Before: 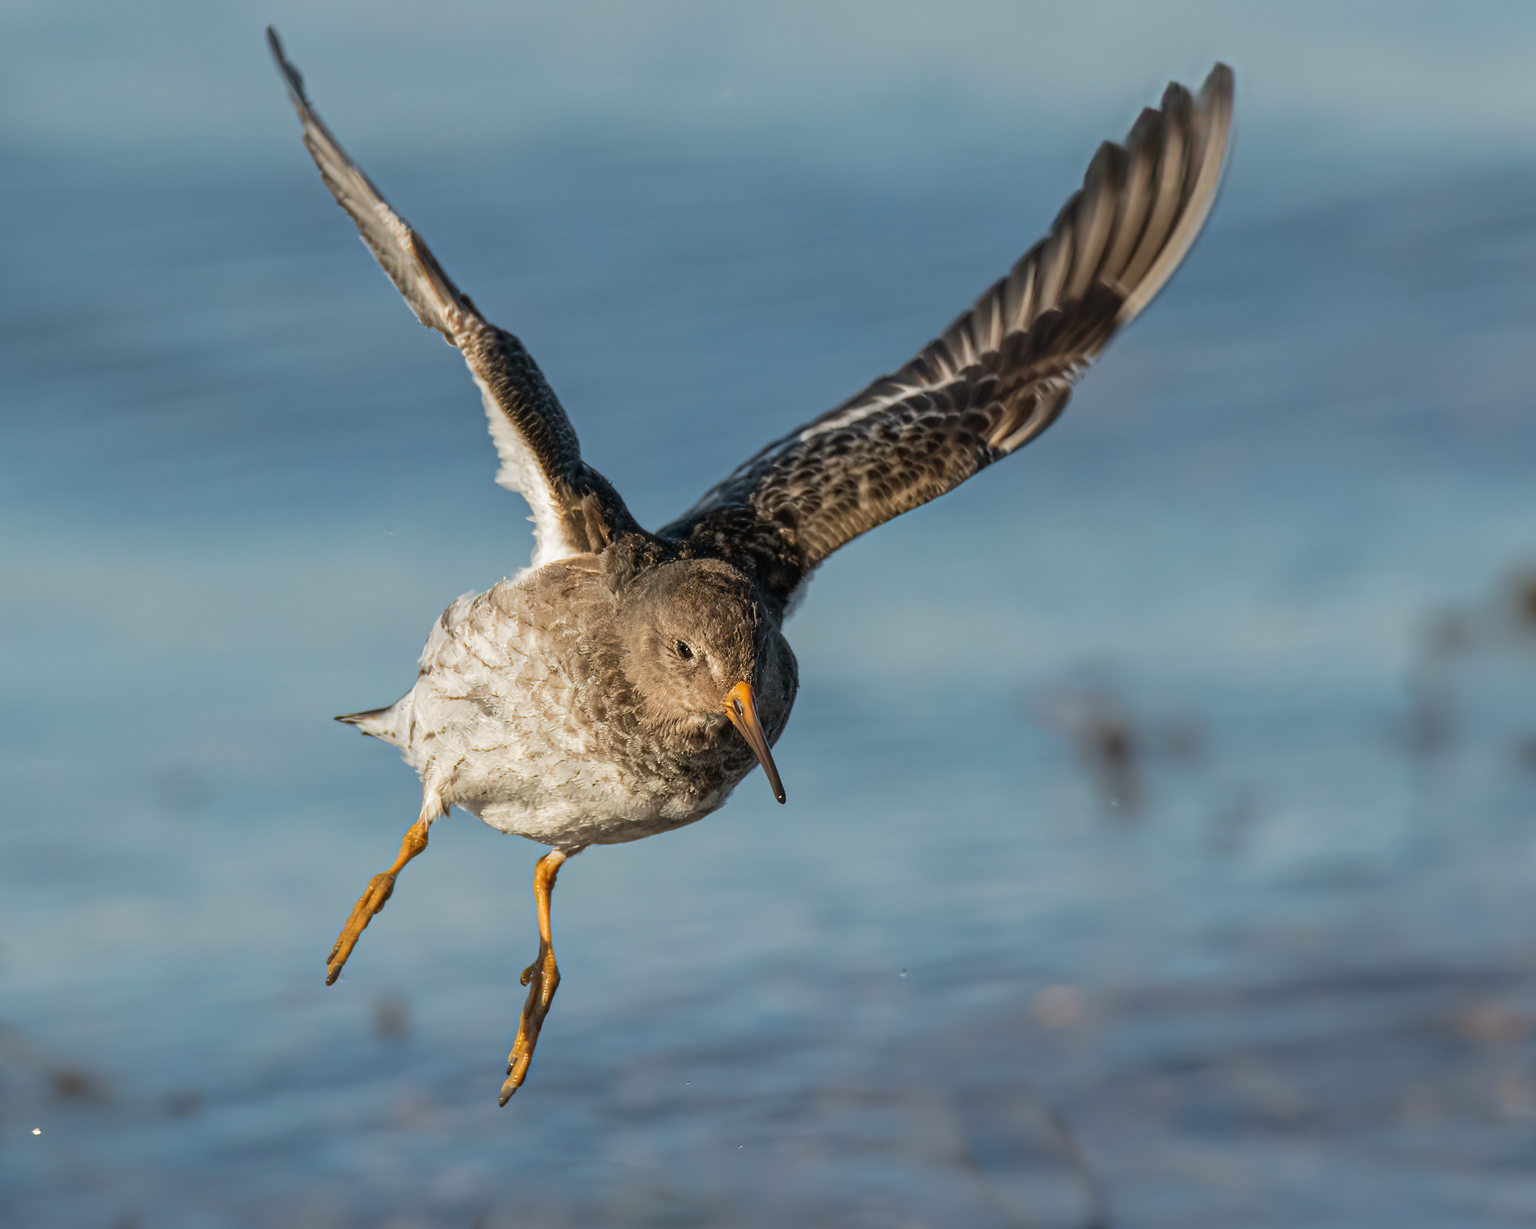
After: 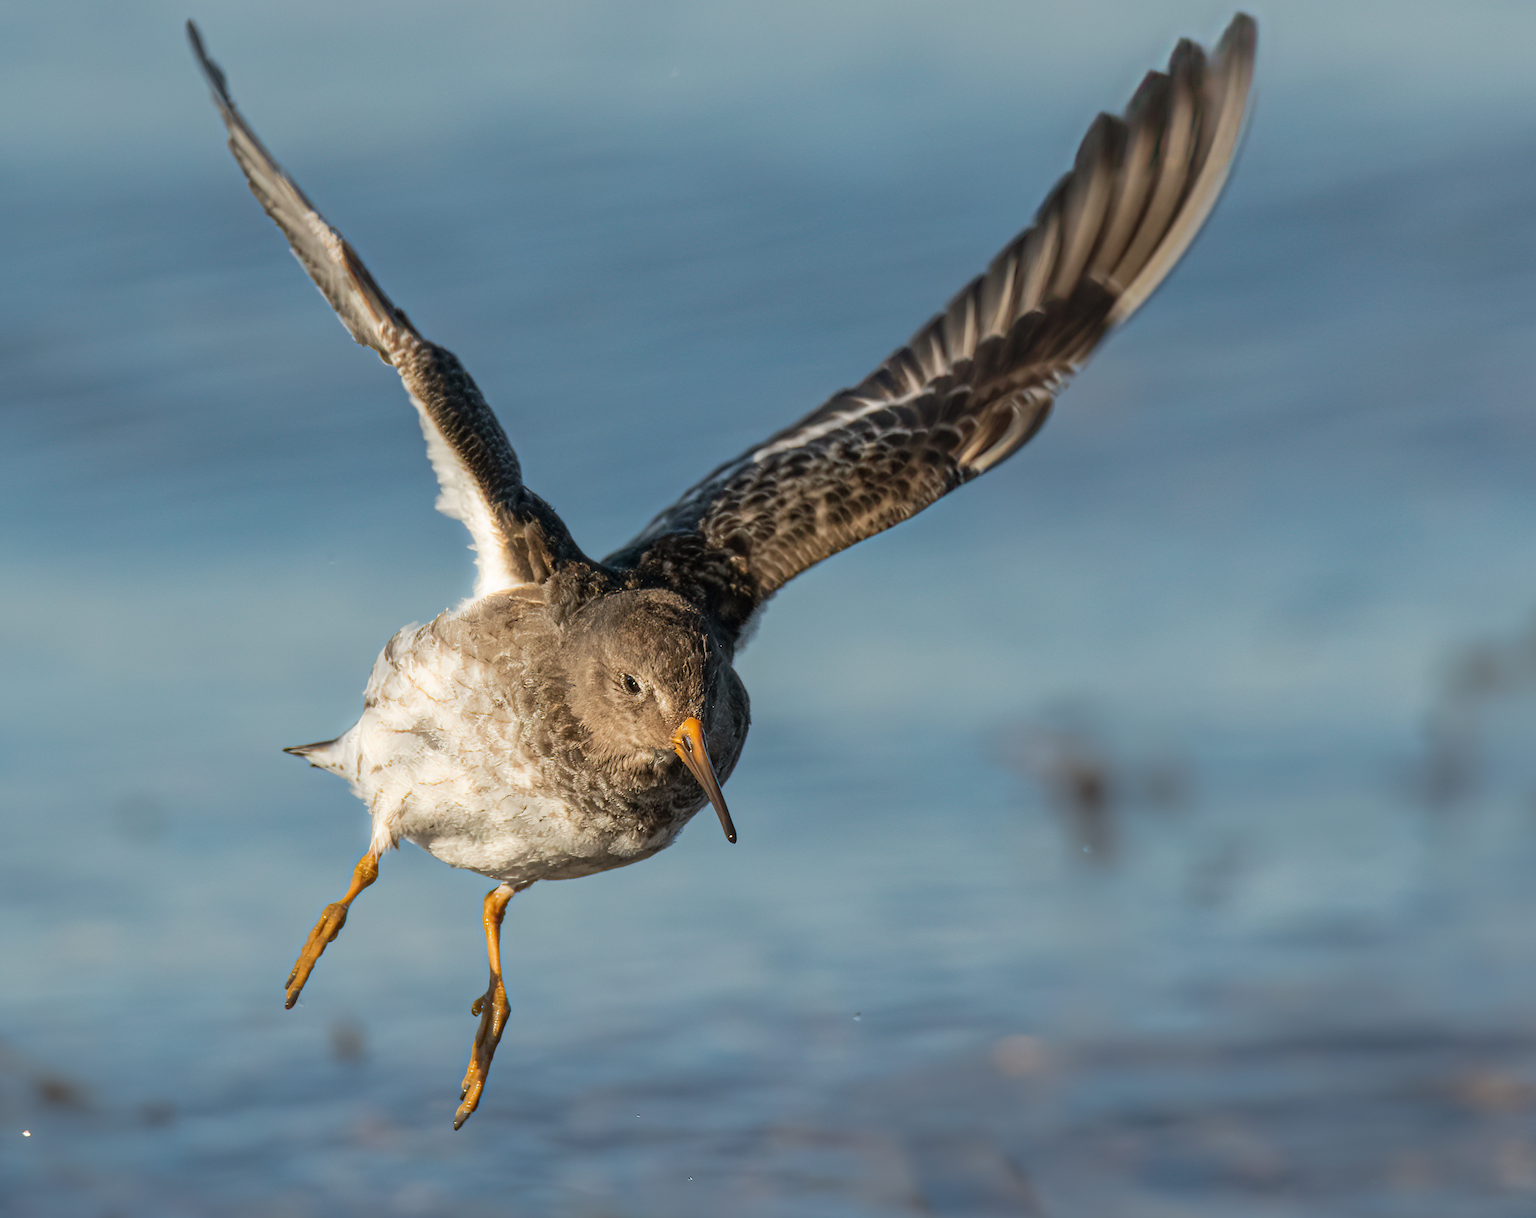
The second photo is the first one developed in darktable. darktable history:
bloom: size 5%, threshold 95%, strength 15%
rotate and perspective: rotation 0.062°, lens shift (vertical) 0.115, lens shift (horizontal) -0.133, crop left 0.047, crop right 0.94, crop top 0.061, crop bottom 0.94
